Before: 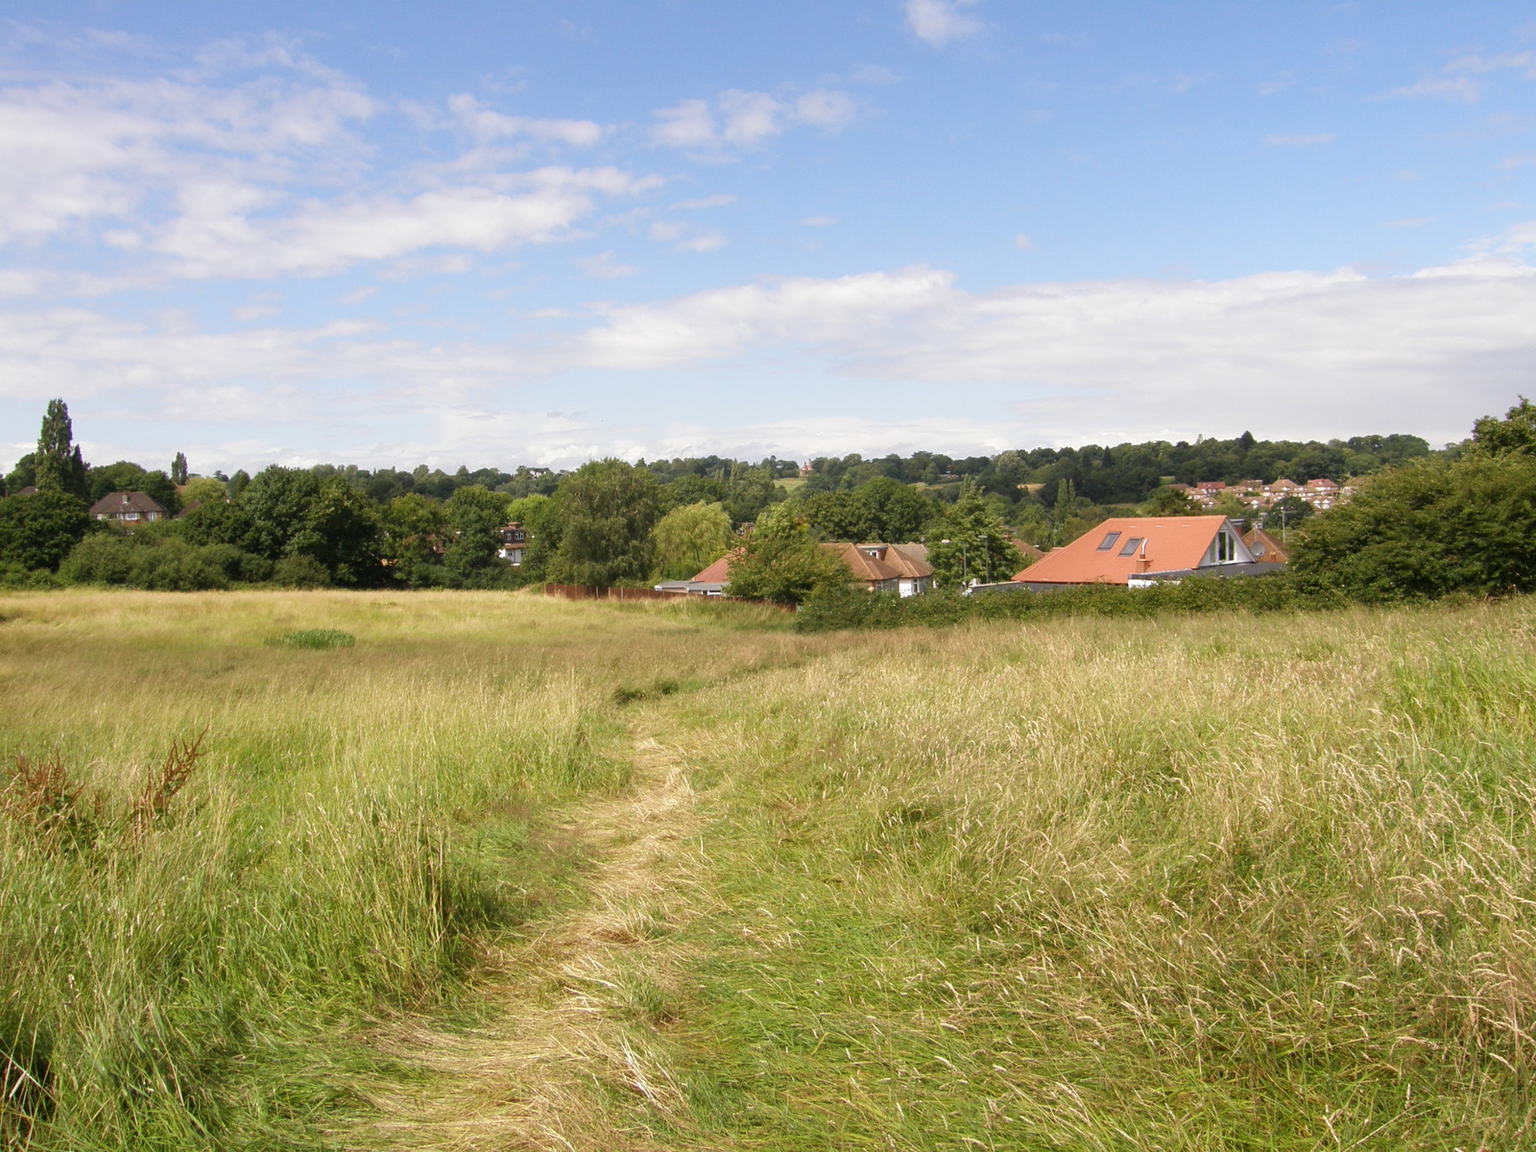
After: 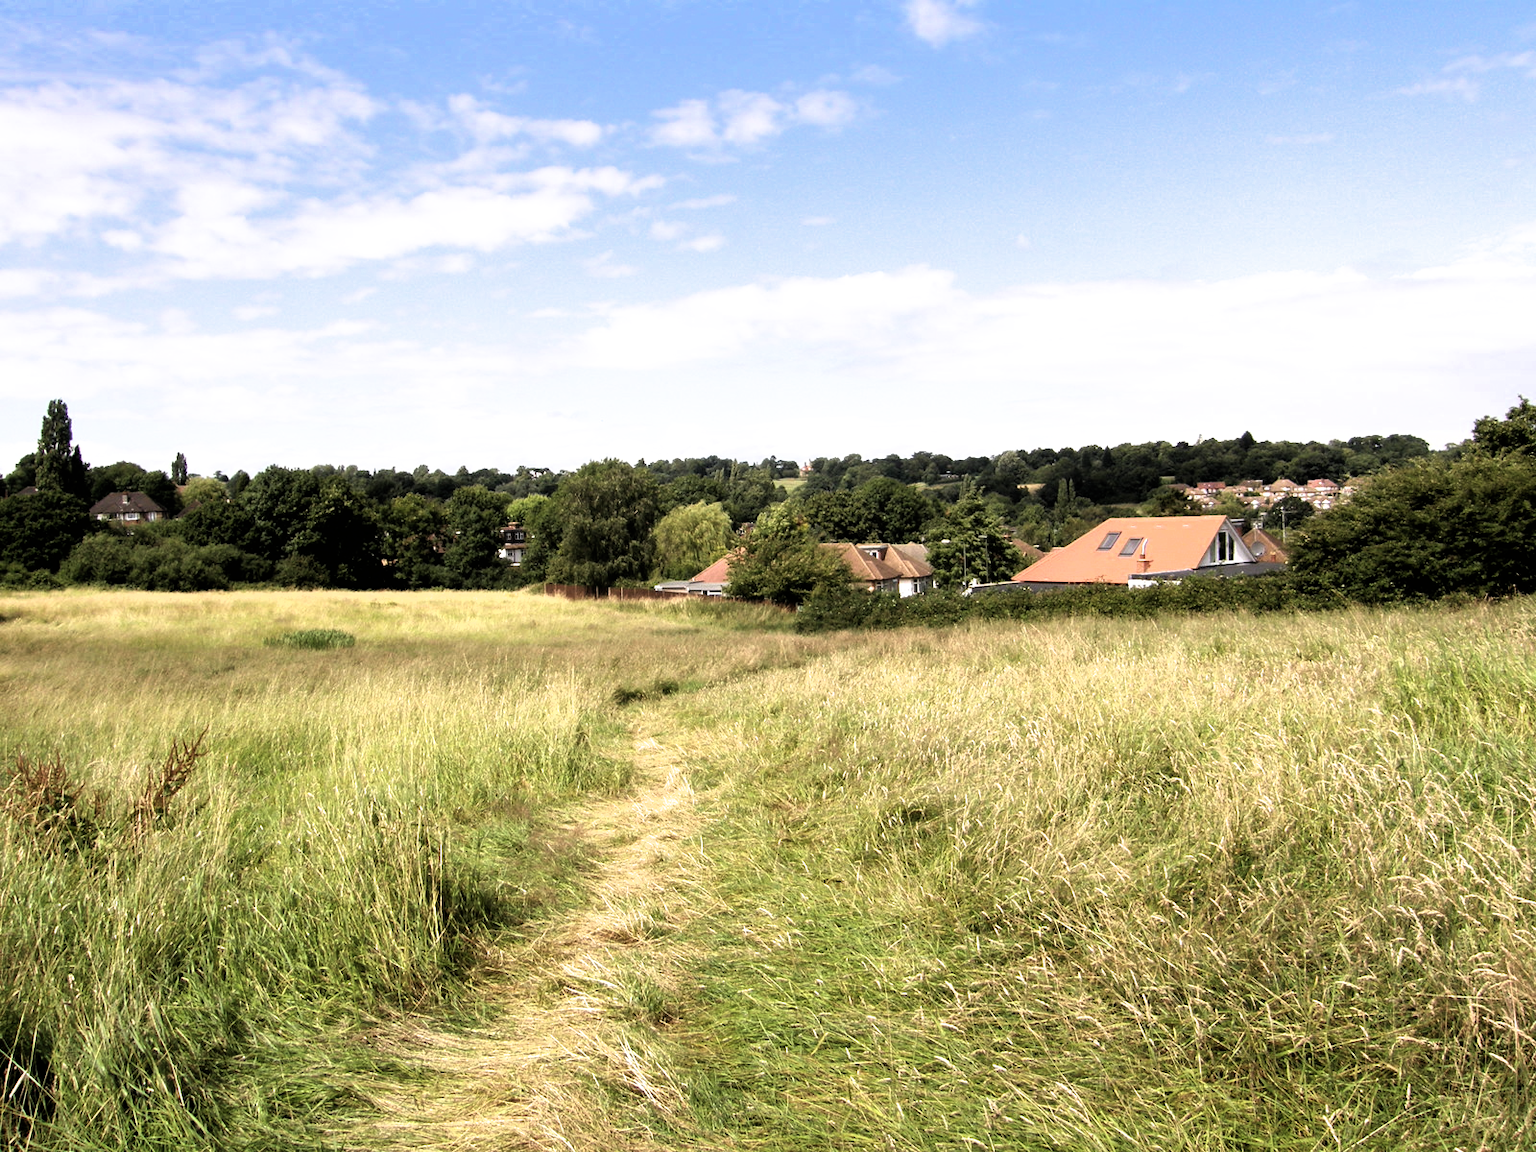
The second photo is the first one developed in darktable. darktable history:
shadows and highlights: shadows 37.27, highlights -28.18, soften with gaussian
filmic rgb: black relative exposure -8.2 EV, white relative exposure 2.2 EV, threshold 3 EV, hardness 7.11, latitude 85.74%, contrast 1.696, highlights saturation mix -4%, shadows ↔ highlights balance -2.69%, color science v5 (2021), contrast in shadows safe, contrast in highlights safe, enable highlight reconstruction true
